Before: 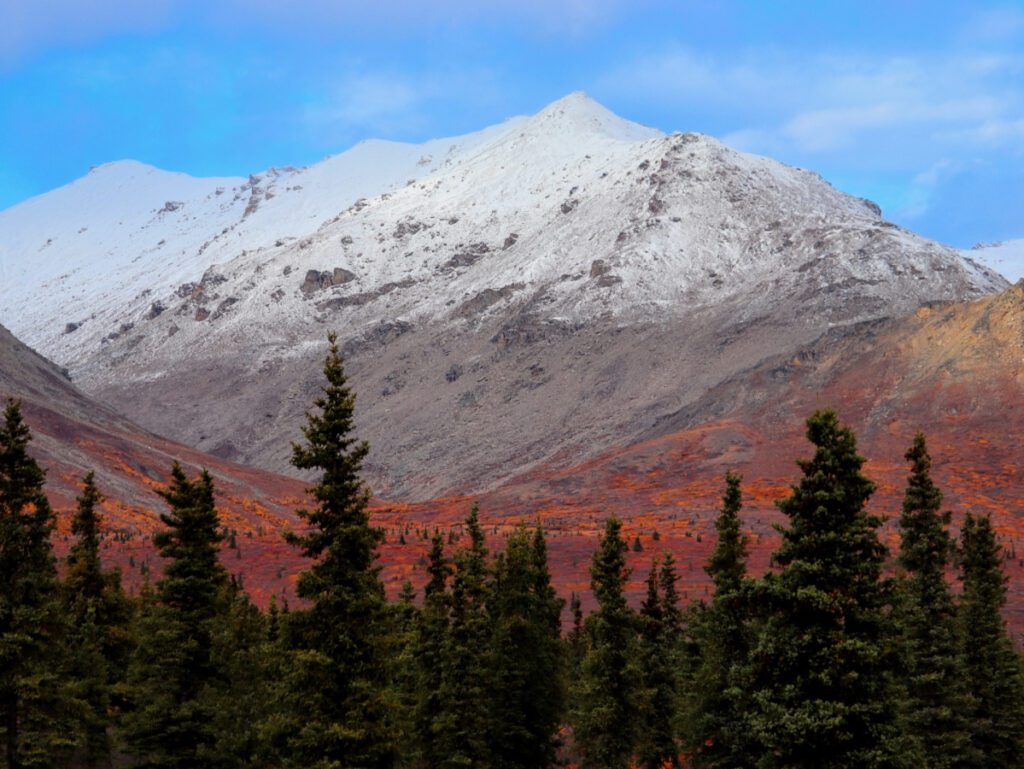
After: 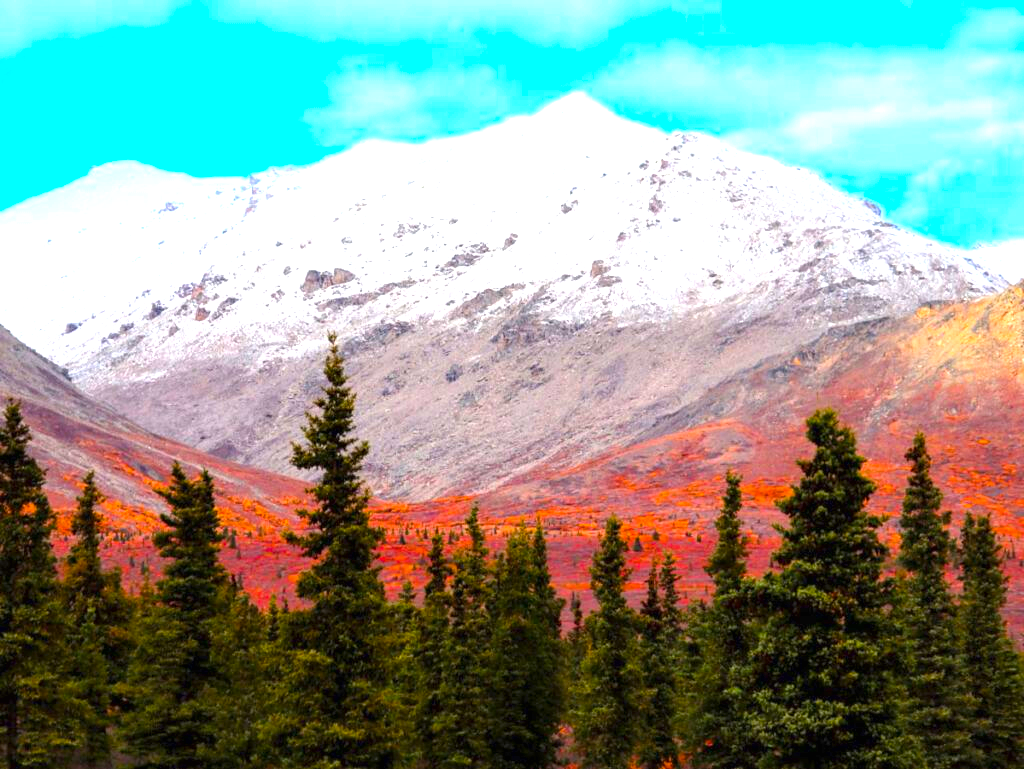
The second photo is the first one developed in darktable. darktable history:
color balance rgb: linear chroma grading › global chroma 15%, perceptual saturation grading › global saturation 30%
exposure: black level correction 0, exposure 1.5 EV, compensate exposure bias true, compensate highlight preservation false
